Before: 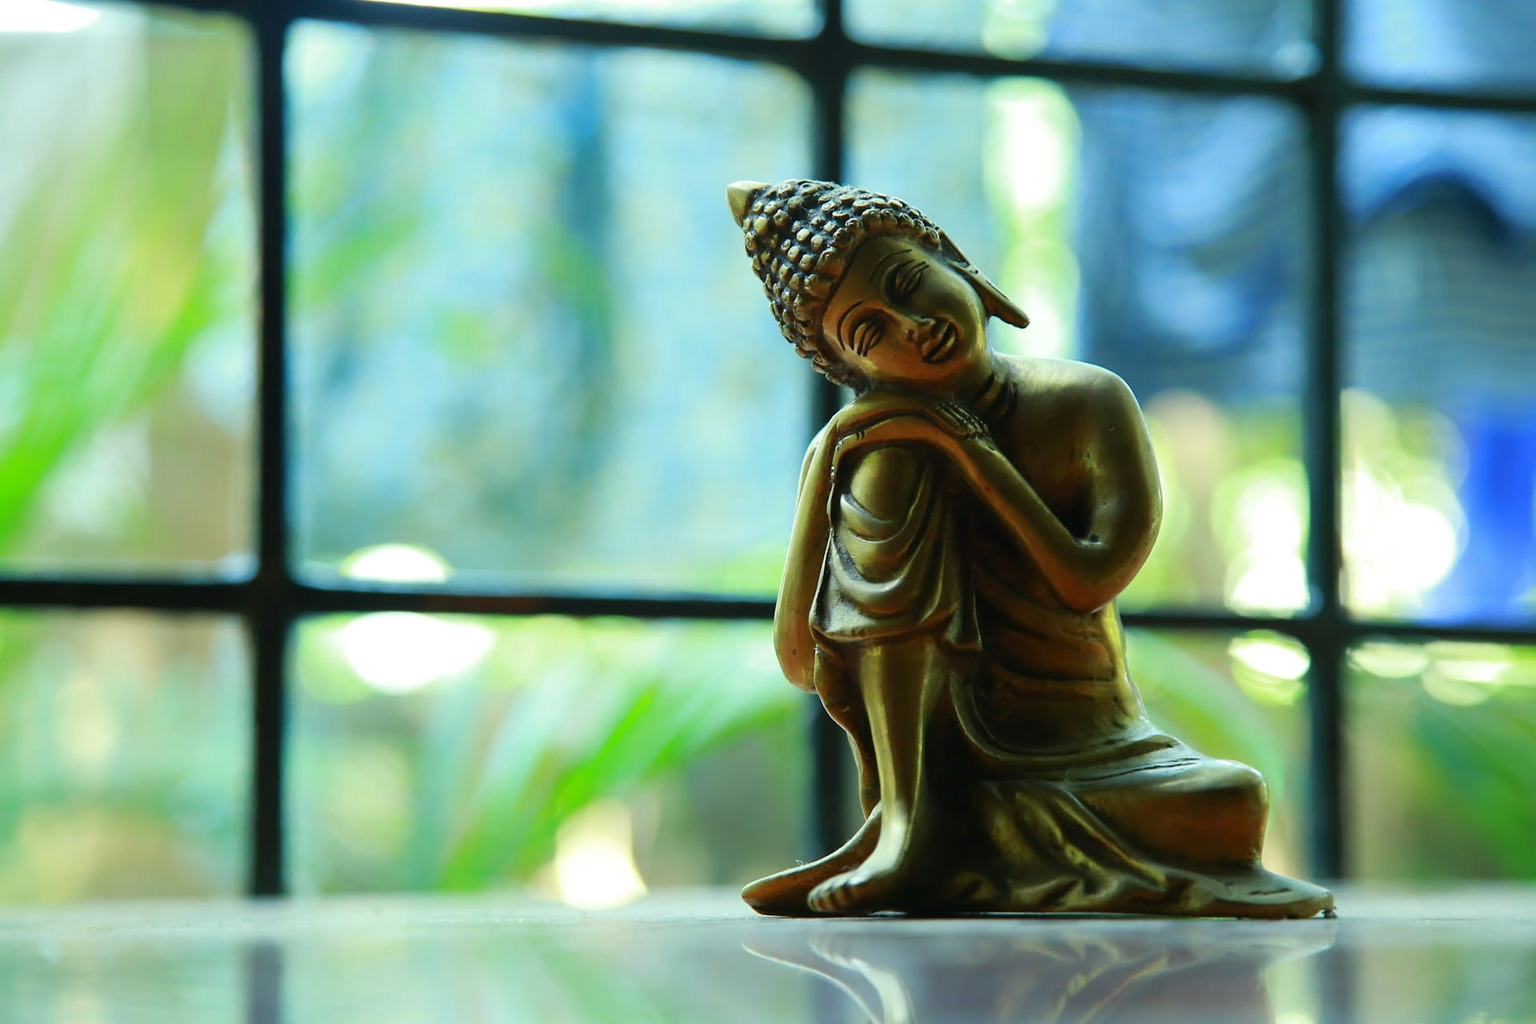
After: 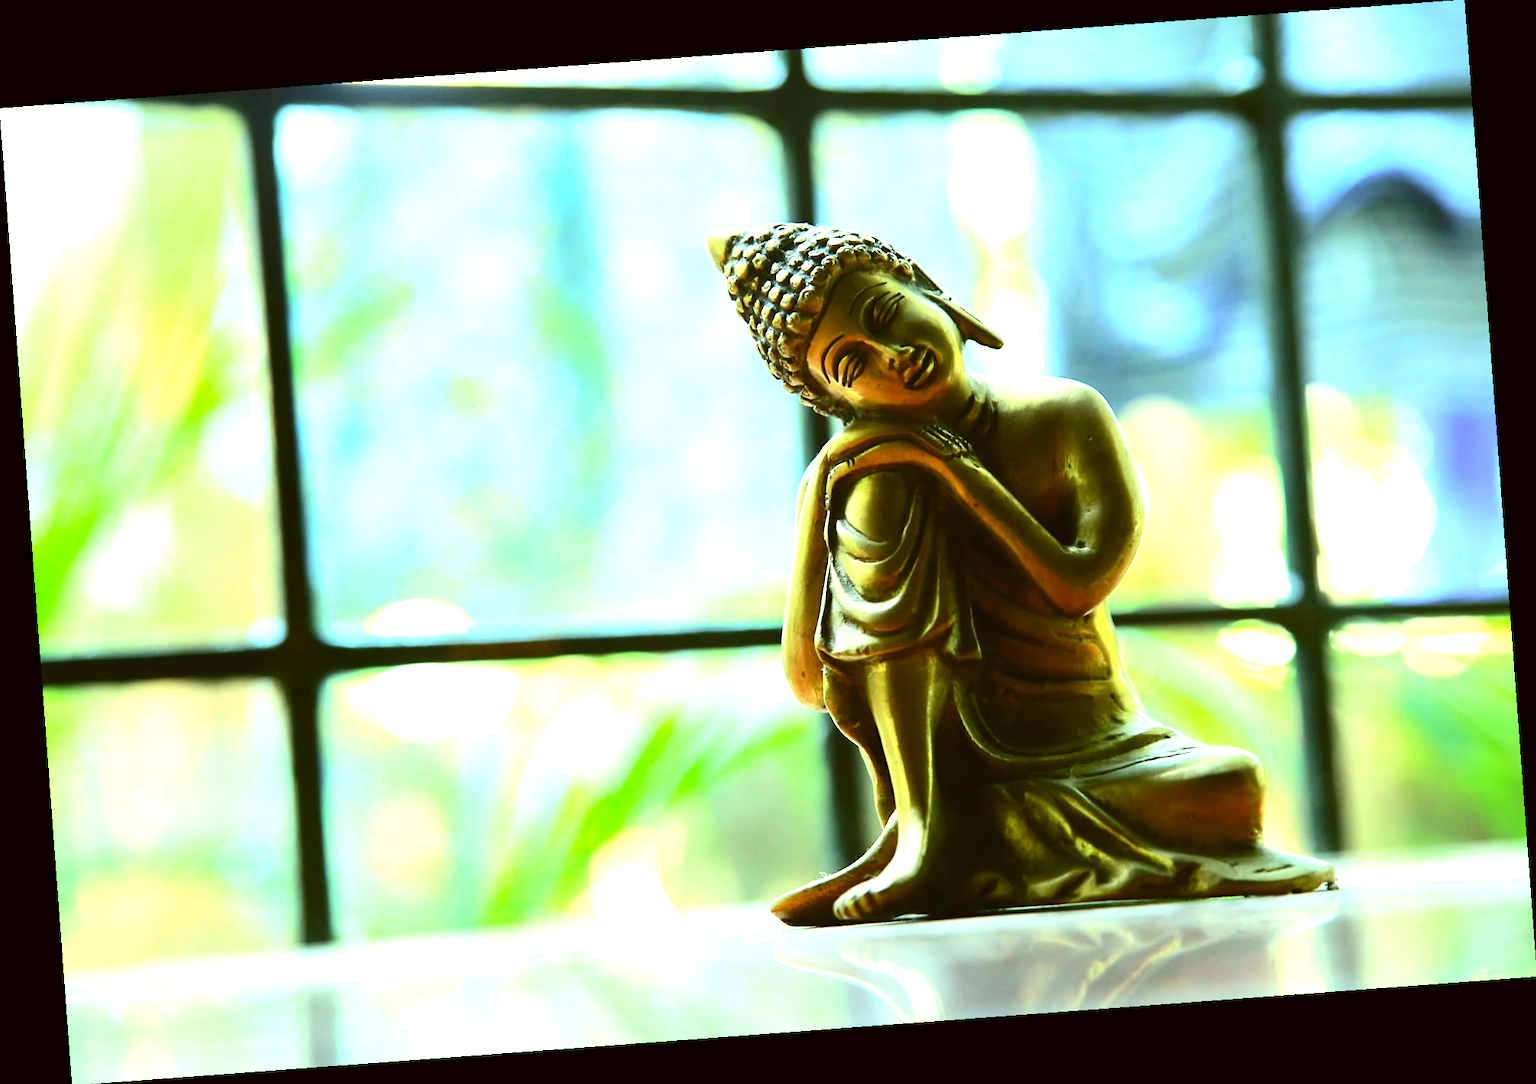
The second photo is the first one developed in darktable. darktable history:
contrast brightness saturation: contrast 0.22
exposure: black level correction 0, exposure 1.45 EV, compensate exposure bias true, compensate highlight preservation false
rotate and perspective: rotation -4.25°, automatic cropping off
color correction: highlights a* -1.43, highlights b* 10.12, shadows a* 0.395, shadows b* 19.35
